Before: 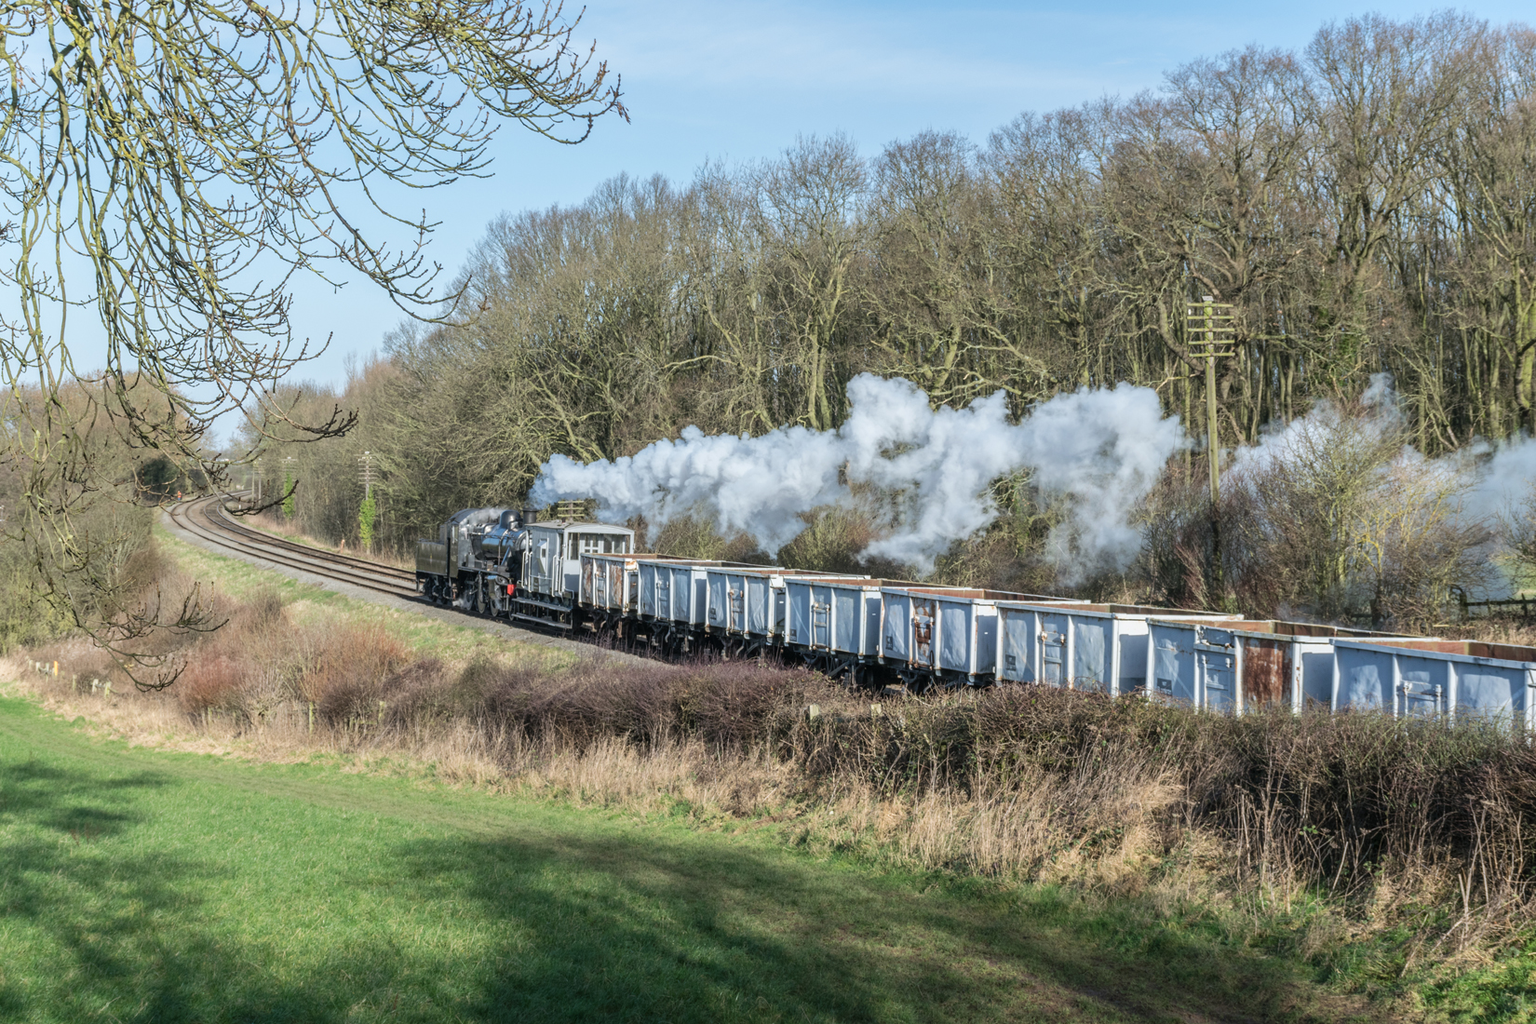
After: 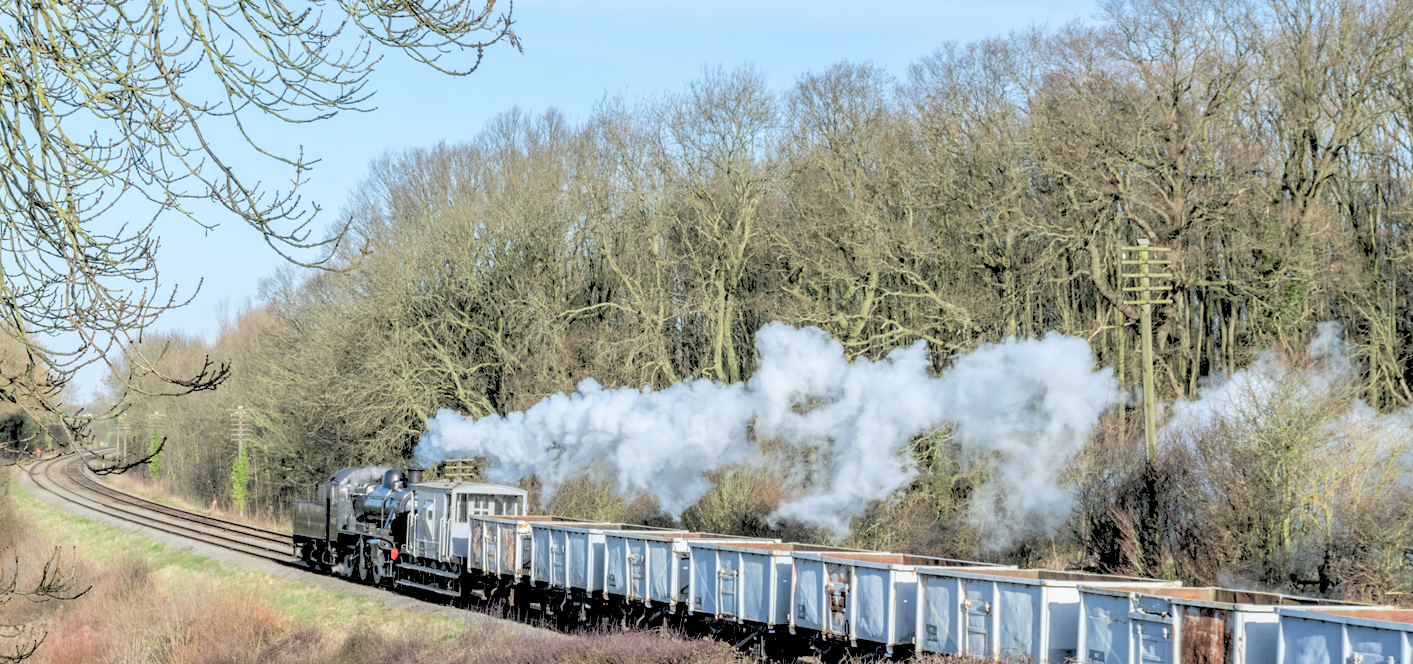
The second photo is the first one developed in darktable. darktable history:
white balance: emerald 1
rgb levels: levels [[0.027, 0.429, 0.996], [0, 0.5, 1], [0, 0.5, 1]]
crop and rotate: left 9.345%, top 7.22%, right 4.982%, bottom 32.331%
